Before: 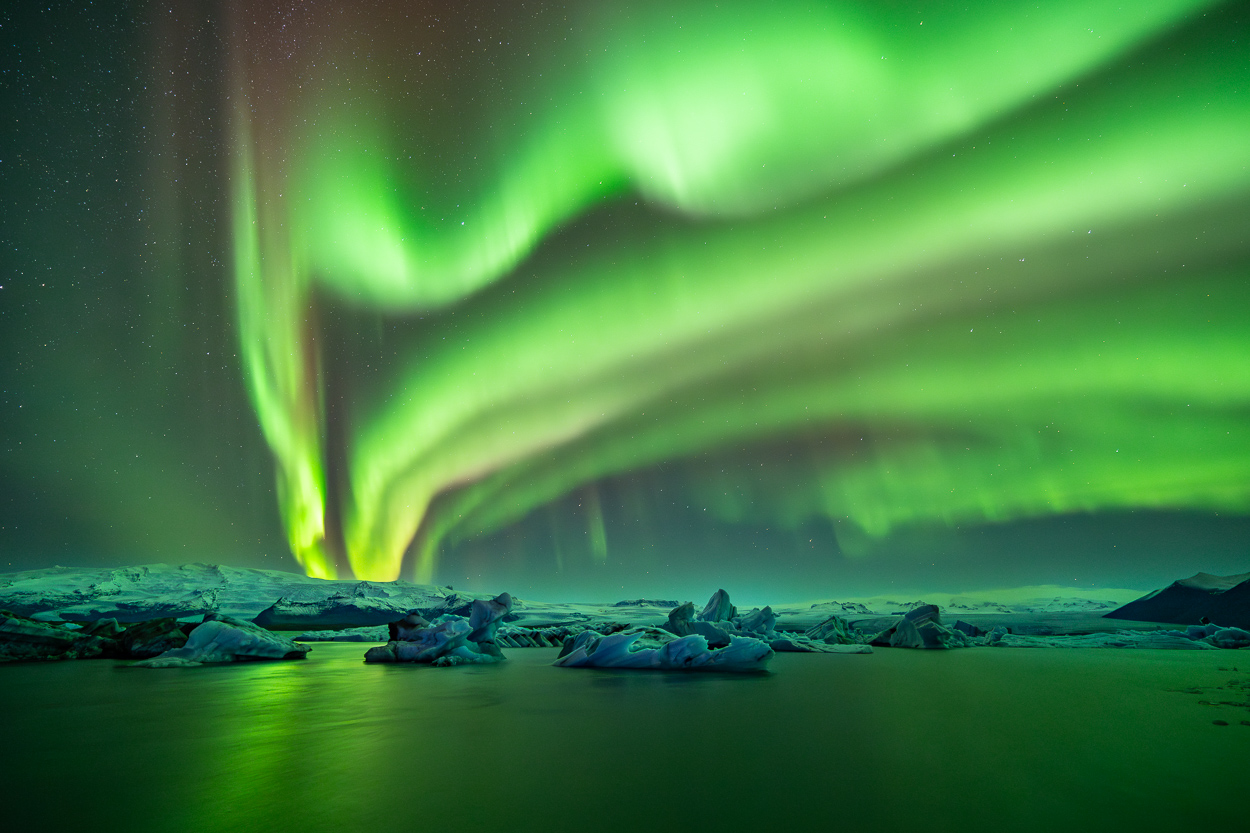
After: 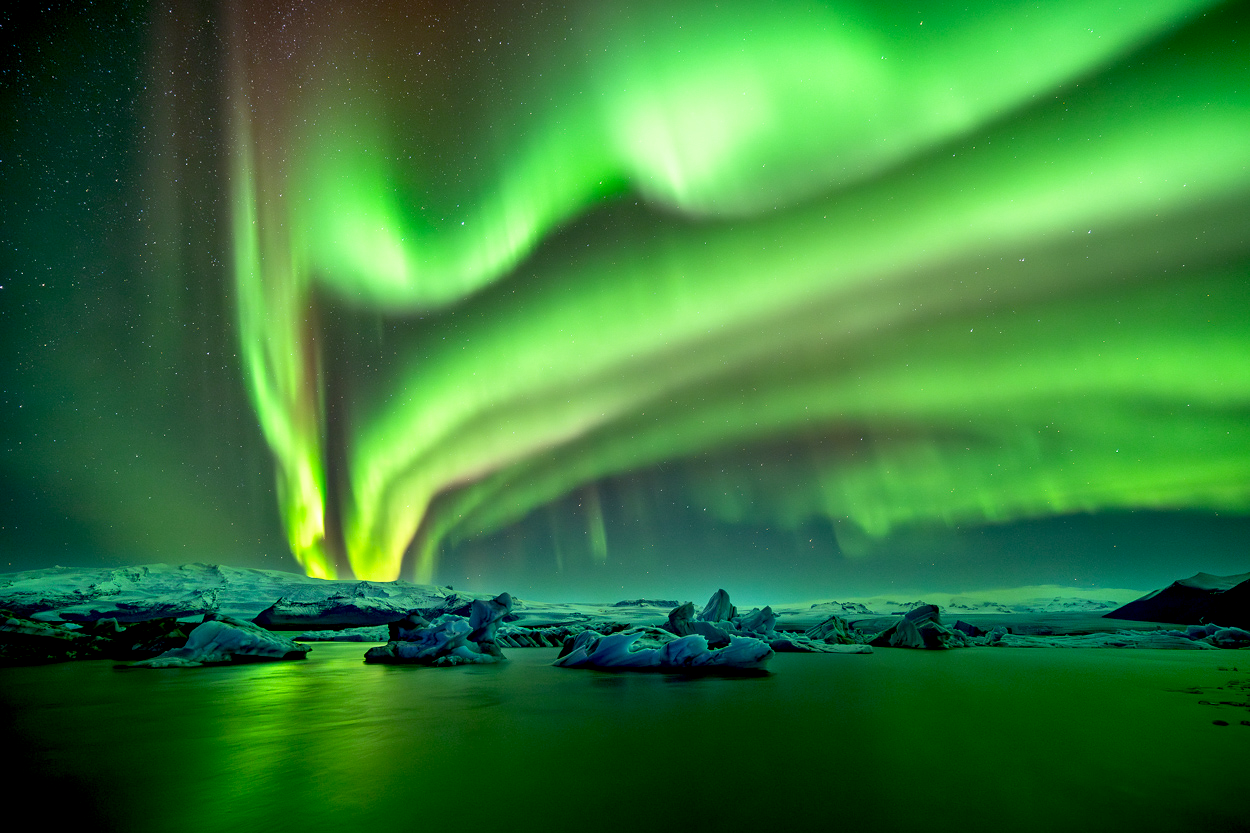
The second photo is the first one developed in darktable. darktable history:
local contrast: mode bilateral grid, contrast 28, coarseness 15, detail 116%, midtone range 0.2
color correction: highlights a* -0.202, highlights b* -0.09
base curve: curves: ch0 [(0.017, 0) (0.425, 0.441) (0.844, 0.933) (1, 1)], preserve colors none
